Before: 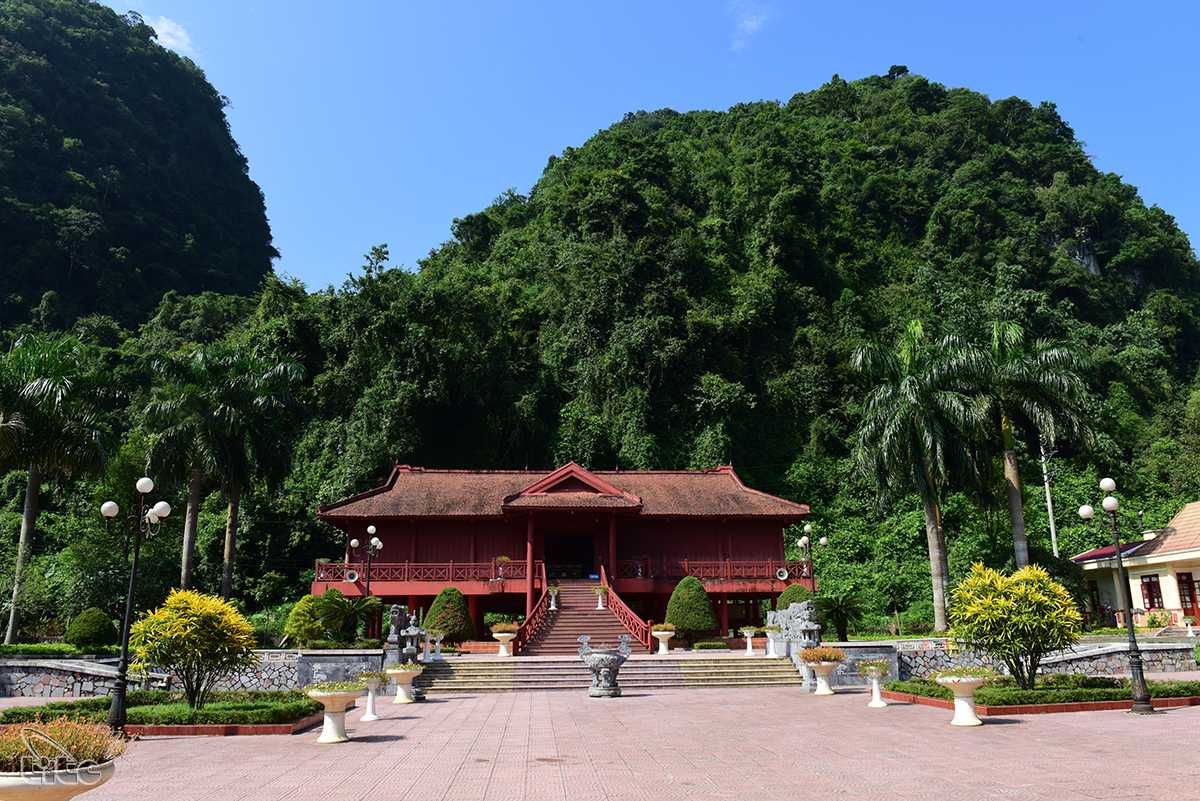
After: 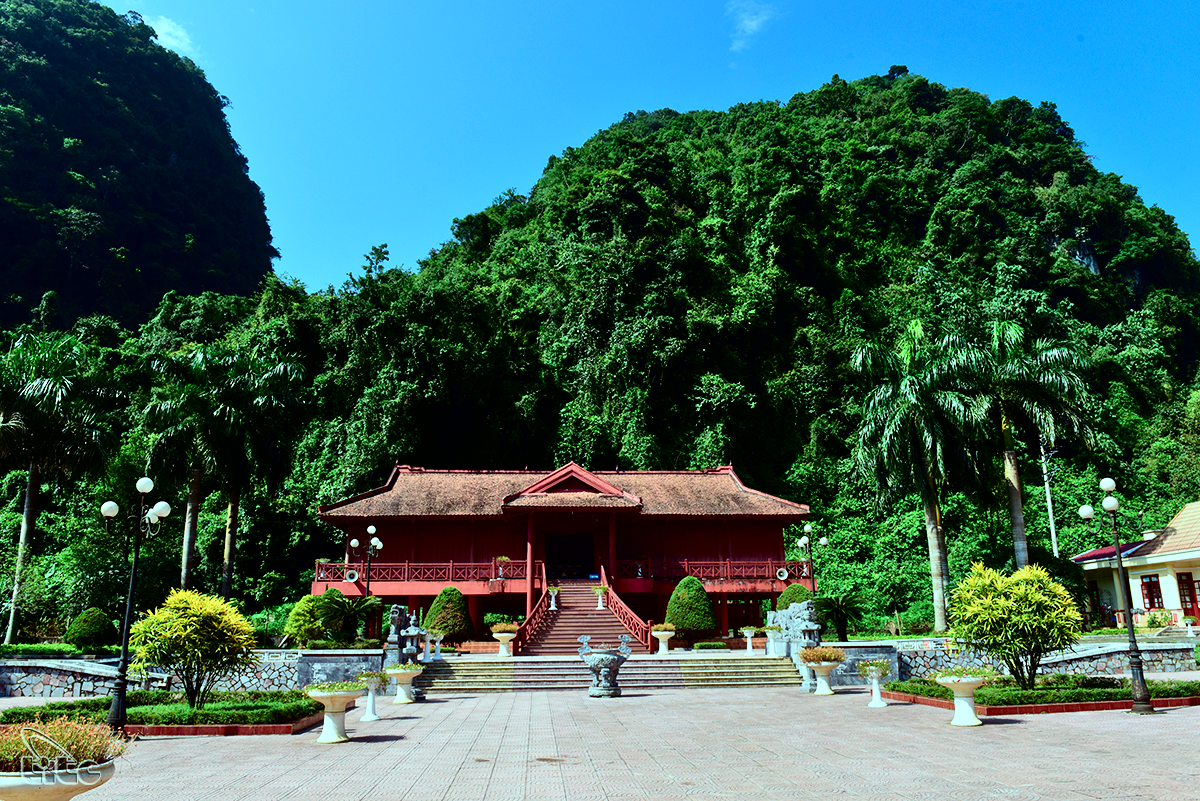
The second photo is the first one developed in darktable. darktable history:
color balance rgb: highlights gain › chroma 4.104%, highlights gain › hue 198.97°, perceptual saturation grading › global saturation -0.141%, global vibrance 20.691%
tone equalizer: -7 EV 0.161 EV, -6 EV 0.576 EV, -5 EV 1.18 EV, -4 EV 1.31 EV, -3 EV 1.16 EV, -2 EV 0.6 EV, -1 EV 0.15 EV, mask exposure compensation -0.514 EV
color calibration: illuminant same as pipeline (D50), adaptation none (bypass), x 0.332, y 0.334, temperature 5015.06 K, gamut compression 2.97
contrast brightness saturation: contrast 0.24, brightness -0.224, saturation 0.136
